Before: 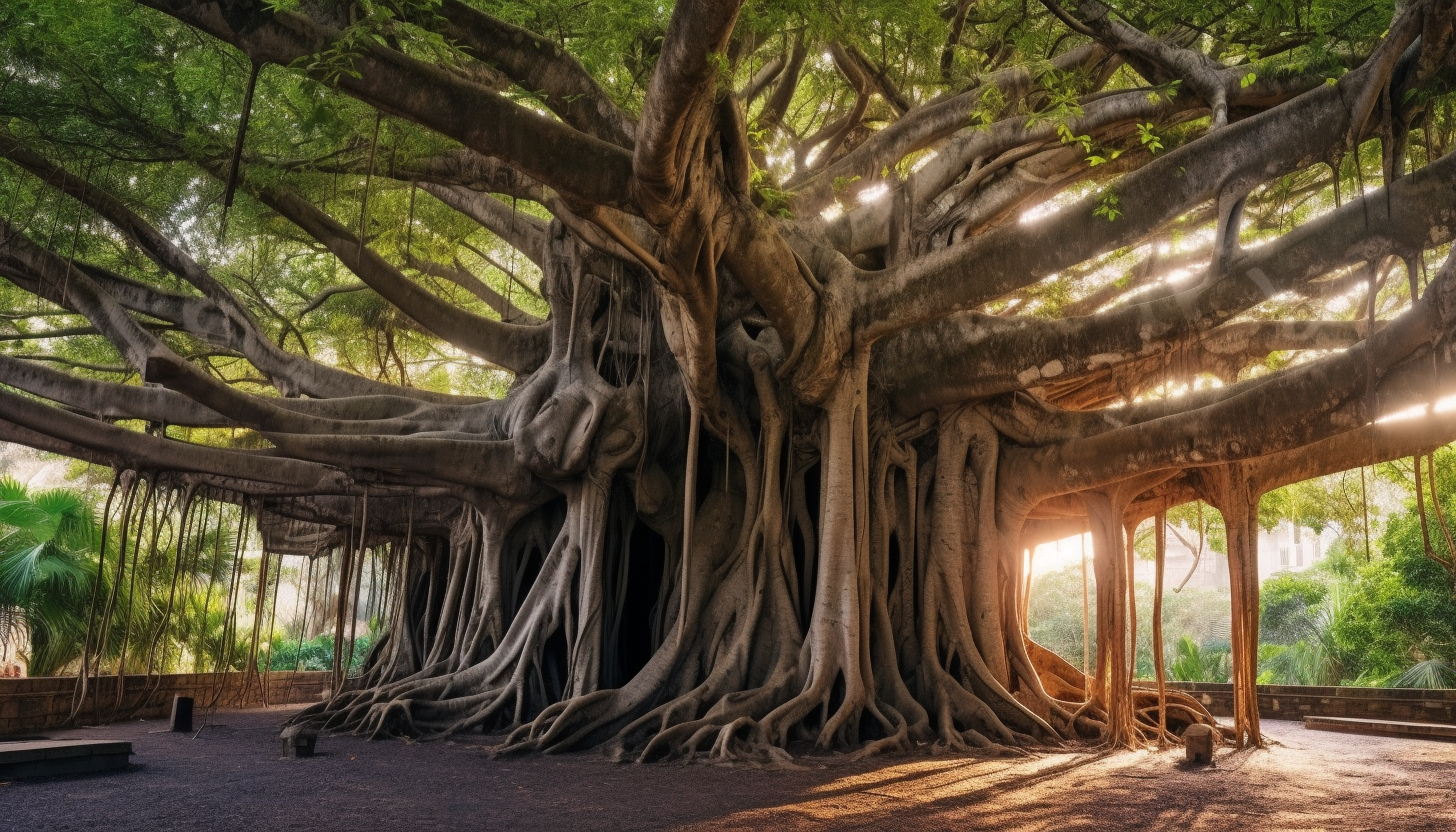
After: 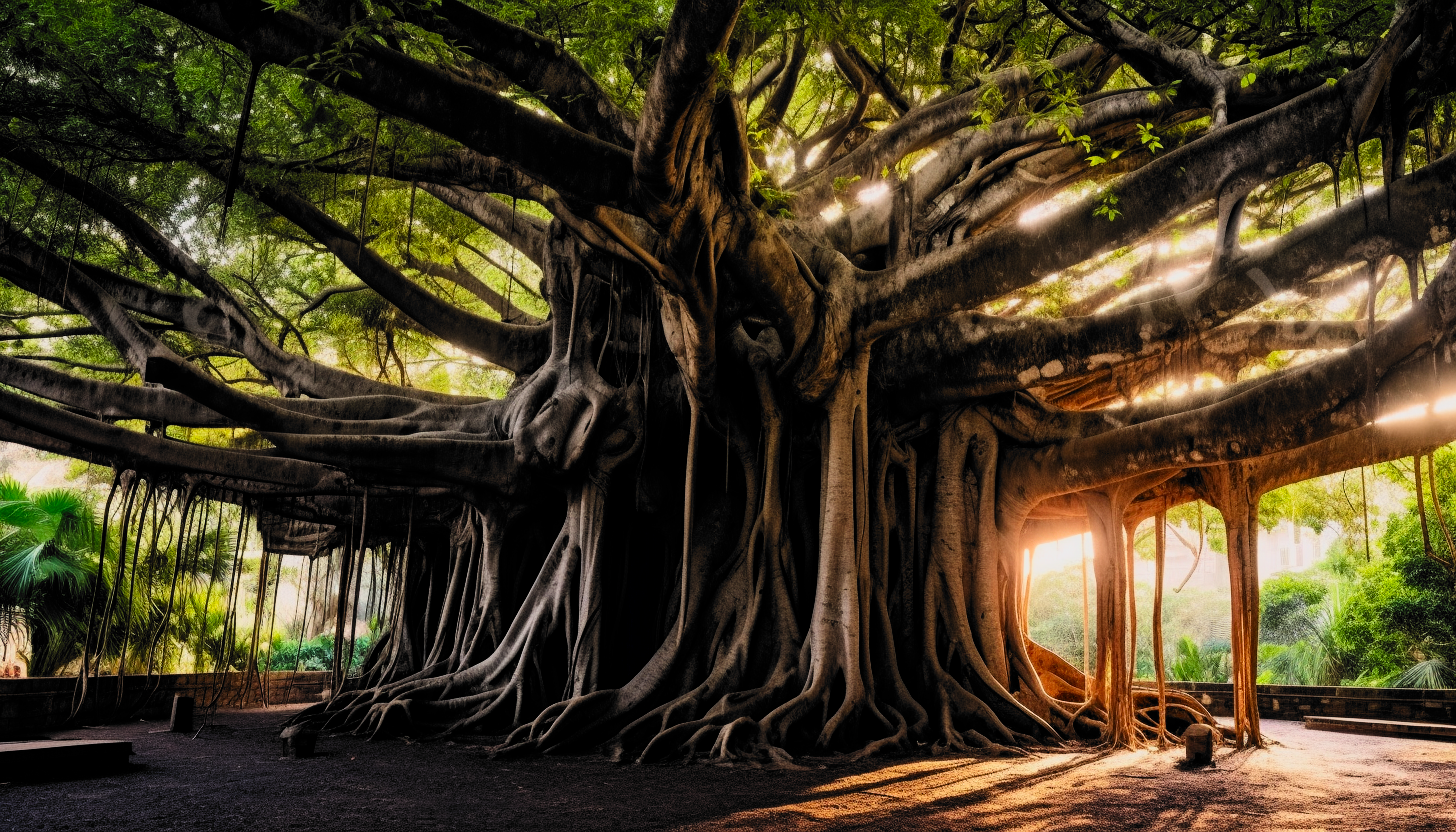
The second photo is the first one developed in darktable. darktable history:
filmic rgb: black relative exposure -5.11 EV, white relative exposure 3.95 EV, hardness 2.88, contrast 1.3, highlights saturation mix -30.02%, color science v6 (2022)
contrast brightness saturation: contrast 0.169, saturation 0.331
